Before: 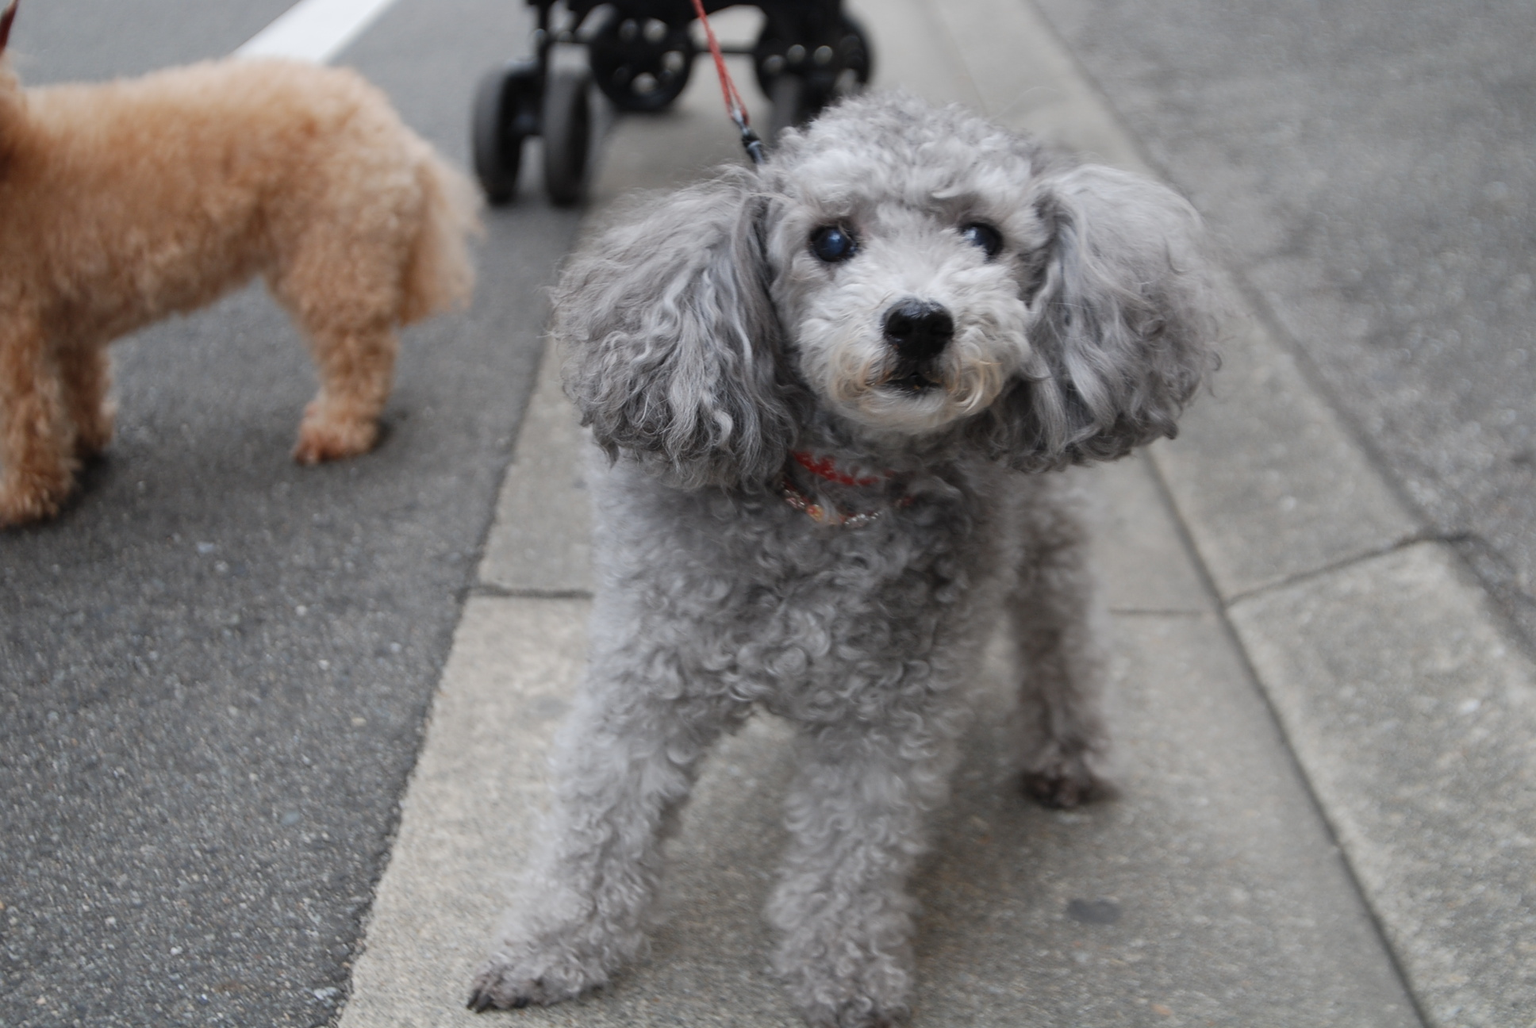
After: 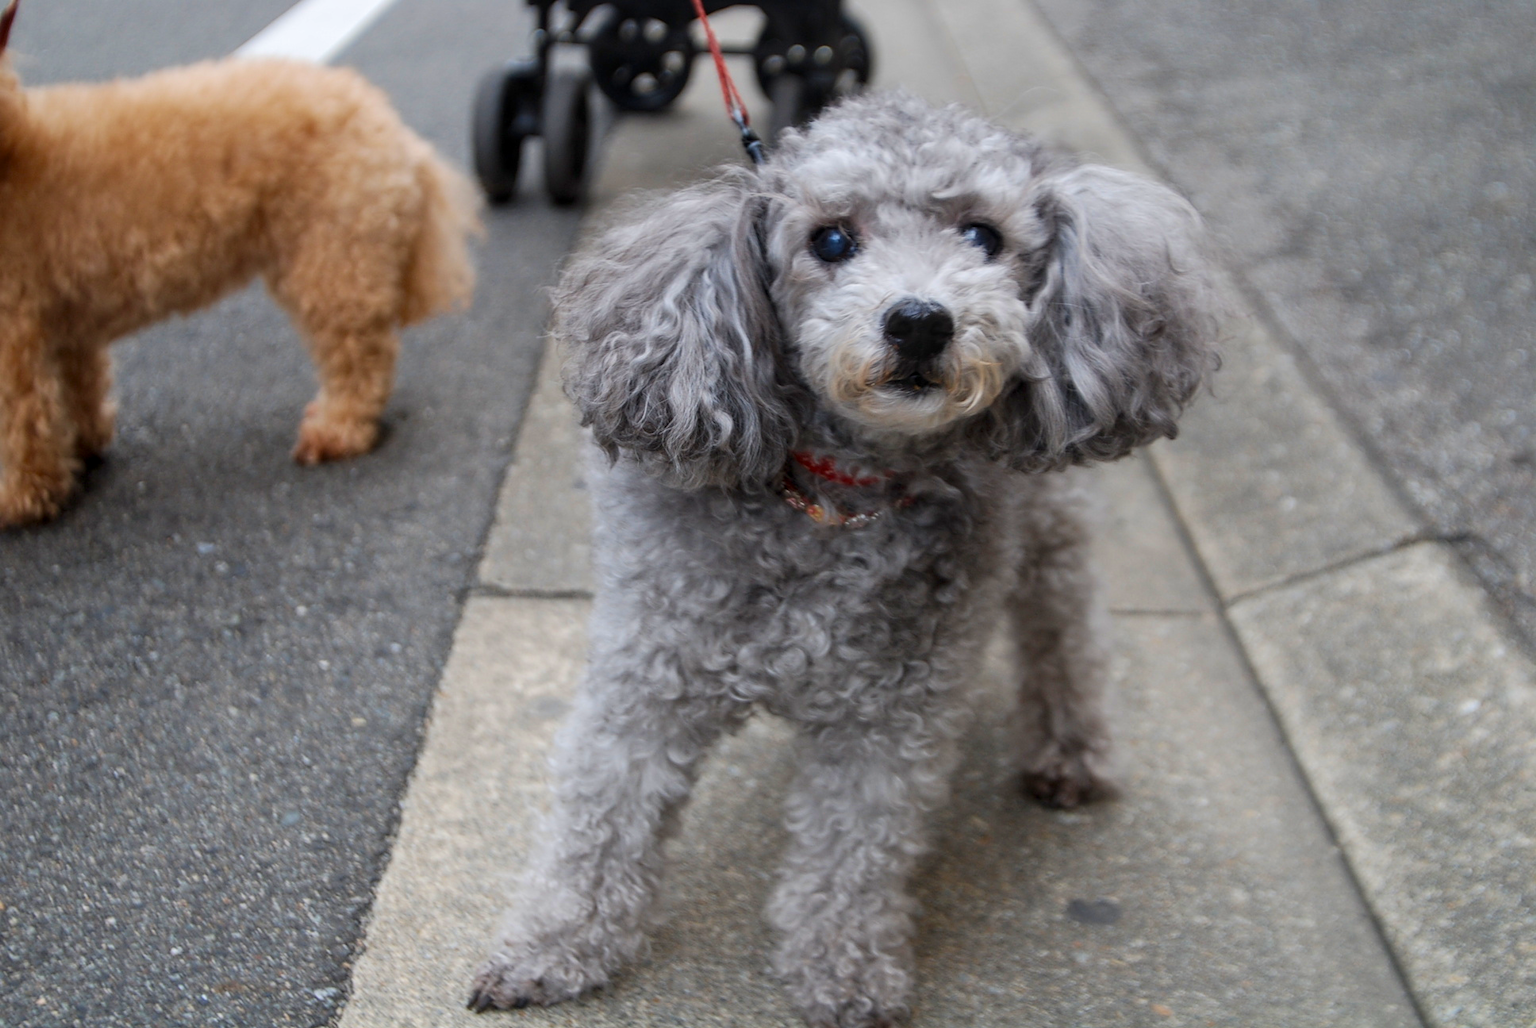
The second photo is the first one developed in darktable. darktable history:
color balance rgb: perceptual saturation grading › global saturation 20%, global vibrance 20%
local contrast: on, module defaults
exposure: compensate highlight preservation false
velvia: on, module defaults
